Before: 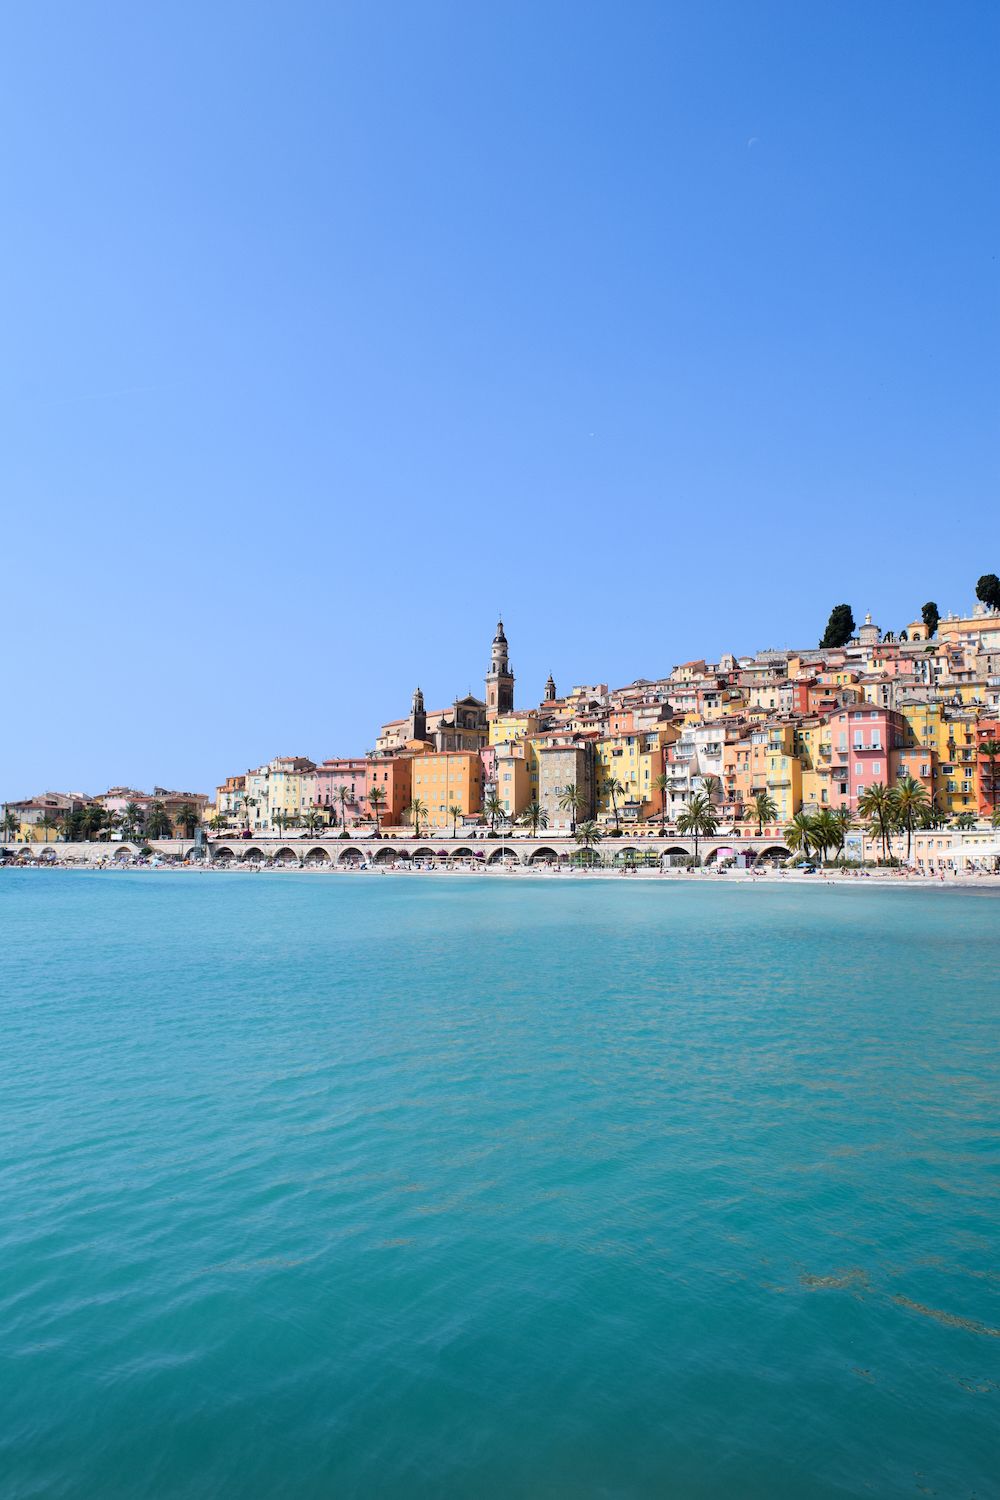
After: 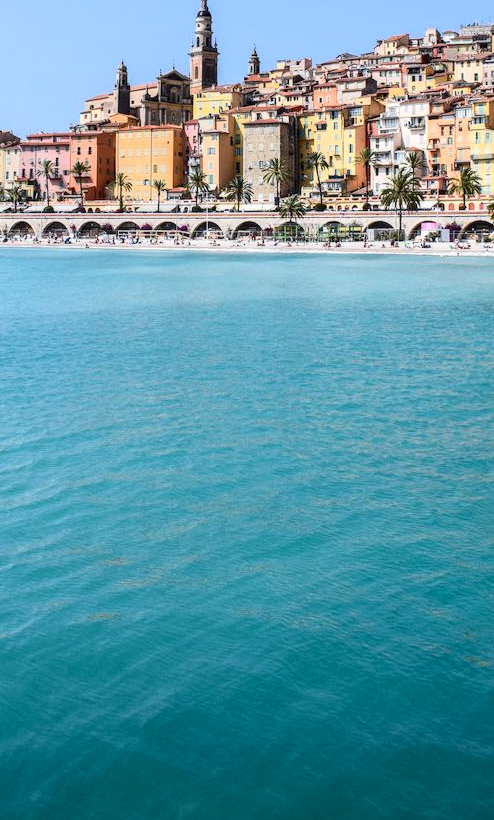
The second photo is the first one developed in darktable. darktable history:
crop: left 29.672%, top 41.786%, right 20.851%, bottom 3.487%
contrast brightness saturation: contrast 0.22
local contrast: highlights 25%, detail 130%
